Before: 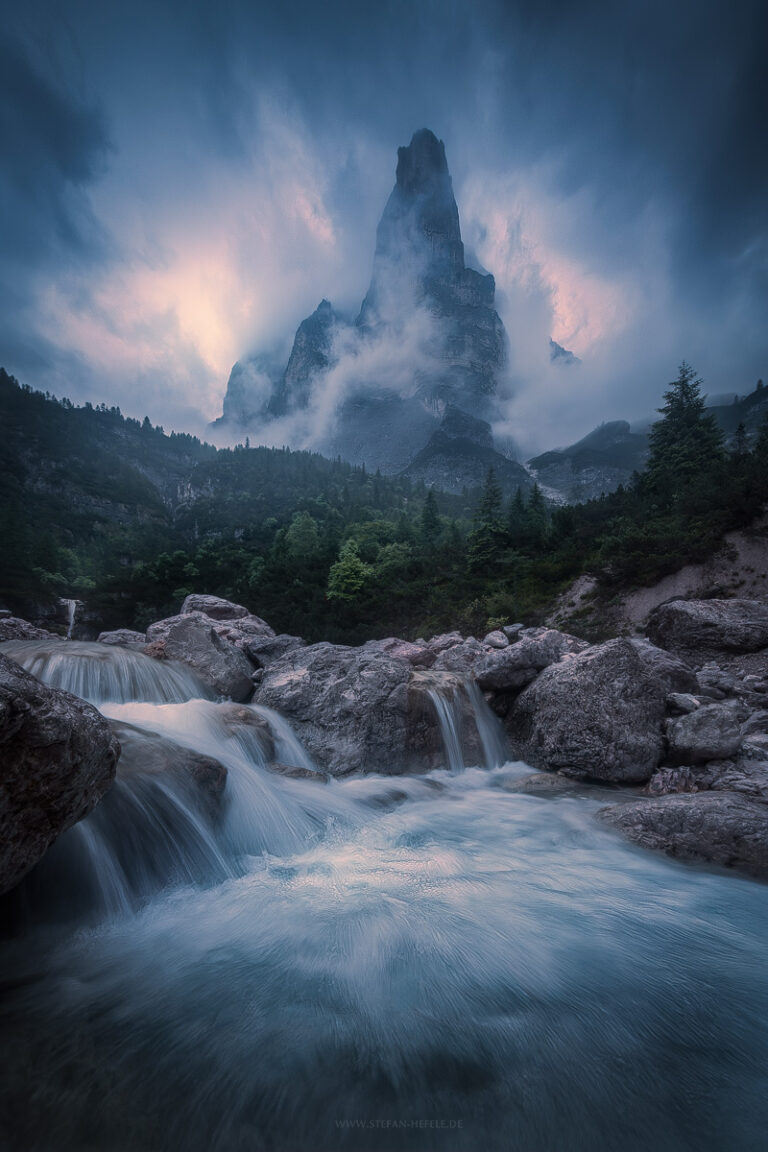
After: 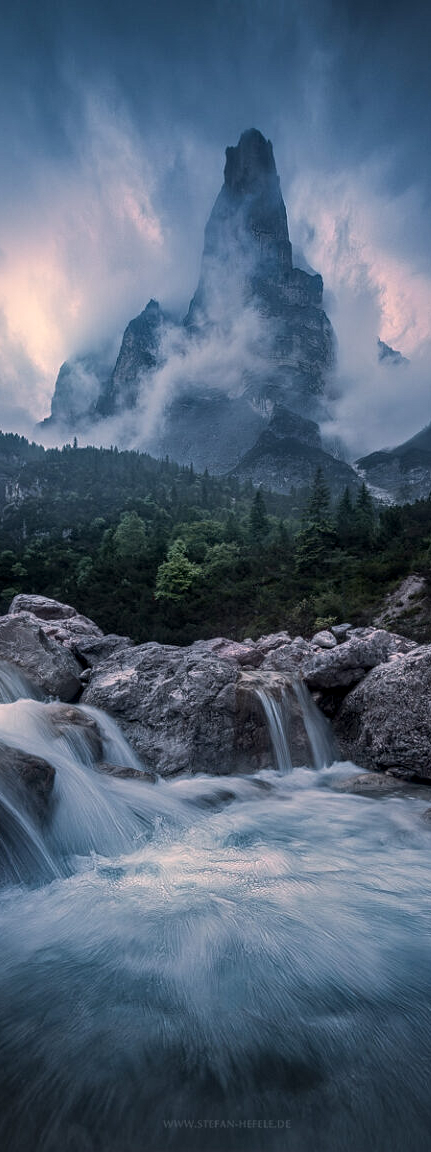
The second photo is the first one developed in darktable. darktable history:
crop and rotate: left 22.414%, right 21.384%
contrast equalizer: octaves 7, y [[0.51, 0.537, 0.559, 0.574, 0.599, 0.618], [0.5 ×6], [0.5 ×6], [0 ×6], [0 ×6]]
